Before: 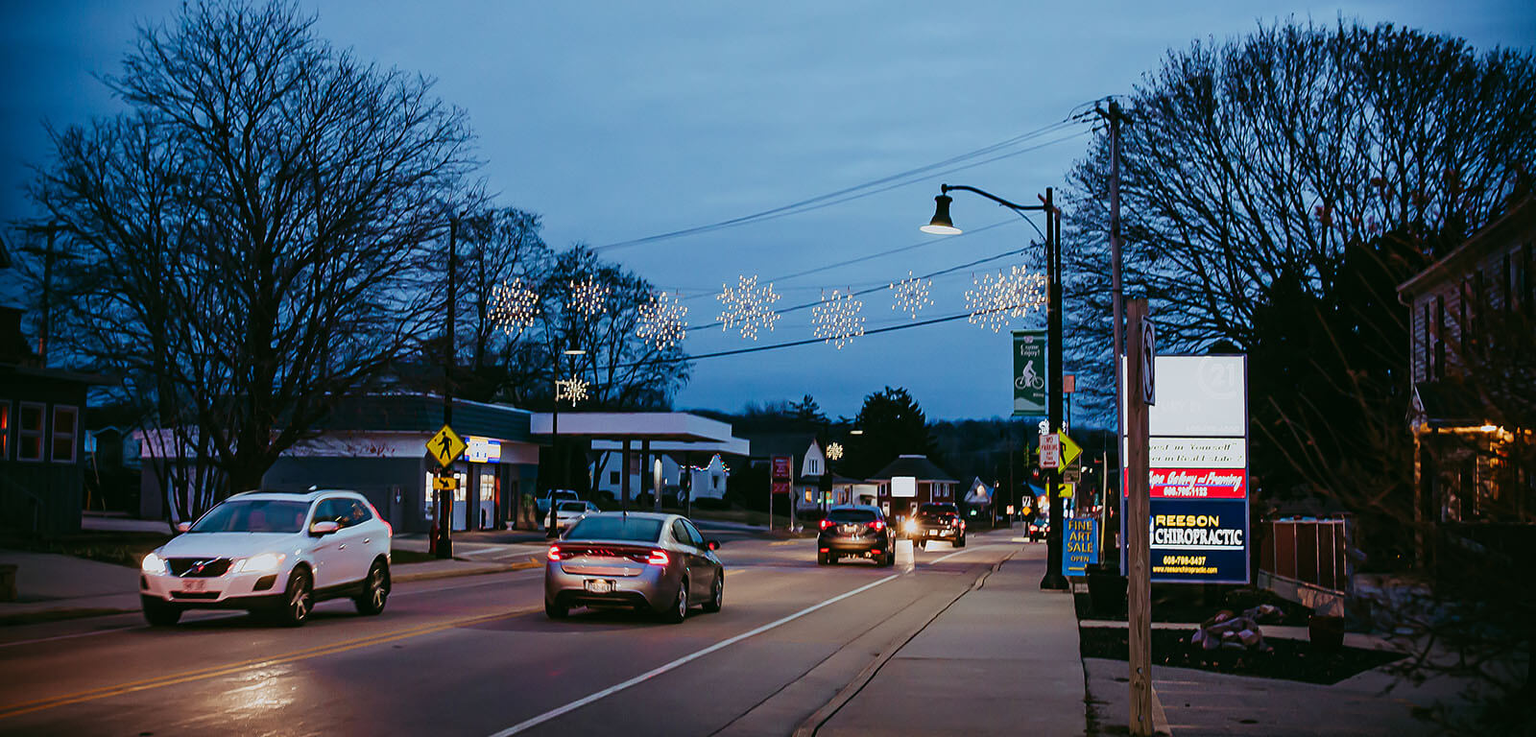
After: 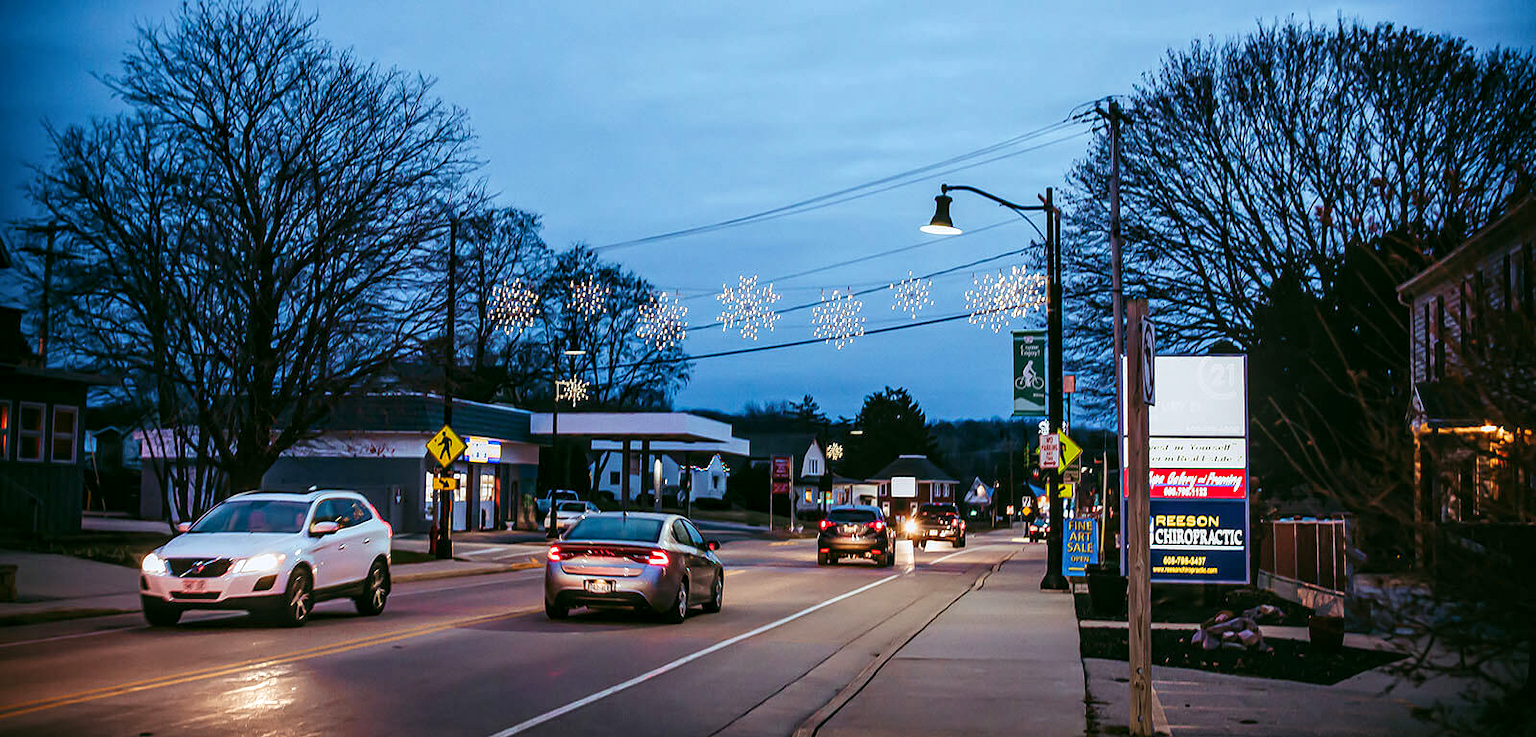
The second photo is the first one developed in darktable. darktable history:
exposure: black level correction 0.001, exposure 0.499 EV, compensate exposure bias true, compensate highlight preservation false
local contrast: on, module defaults
